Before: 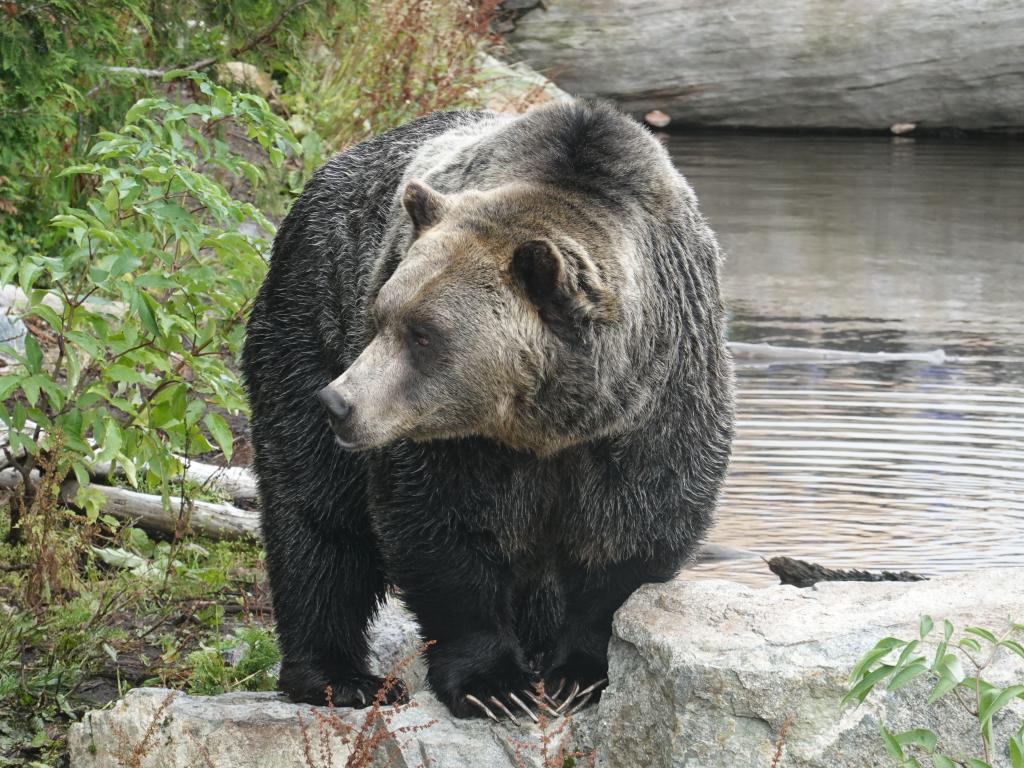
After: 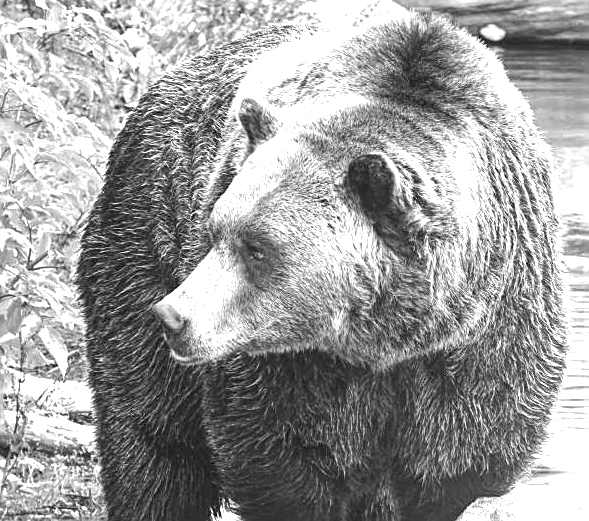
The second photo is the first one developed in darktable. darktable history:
crop: left 16.183%, top 11.293%, right 26.232%, bottom 20.829%
tone curve: curves: ch0 [(0, 0) (0.003, 0.003) (0.011, 0.011) (0.025, 0.024) (0.044, 0.043) (0.069, 0.068) (0.1, 0.097) (0.136, 0.132) (0.177, 0.173) (0.224, 0.219) (0.277, 0.27) (0.335, 0.327) (0.399, 0.389) (0.468, 0.457) (0.543, 0.549) (0.623, 0.628) (0.709, 0.713) (0.801, 0.803) (0.898, 0.899) (1, 1)], color space Lab, independent channels, preserve colors none
color zones: curves: ch0 [(0, 0.613) (0.01, 0.613) (0.245, 0.448) (0.498, 0.529) (0.642, 0.665) (0.879, 0.777) (0.99, 0.613)]; ch1 [(0, 0) (0.143, 0) (0.286, 0) (0.429, 0) (0.571, 0) (0.714, 0) (0.857, 0)]
exposure: black level correction 0, exposure 1.455 EV, compensate highlight preservation false
sharpen: on, module defaults
local contrast: highlights 97%, shadows 86%, detail 160%, midtone range 0.2
contrast brightness saturation: saturation -0.176
